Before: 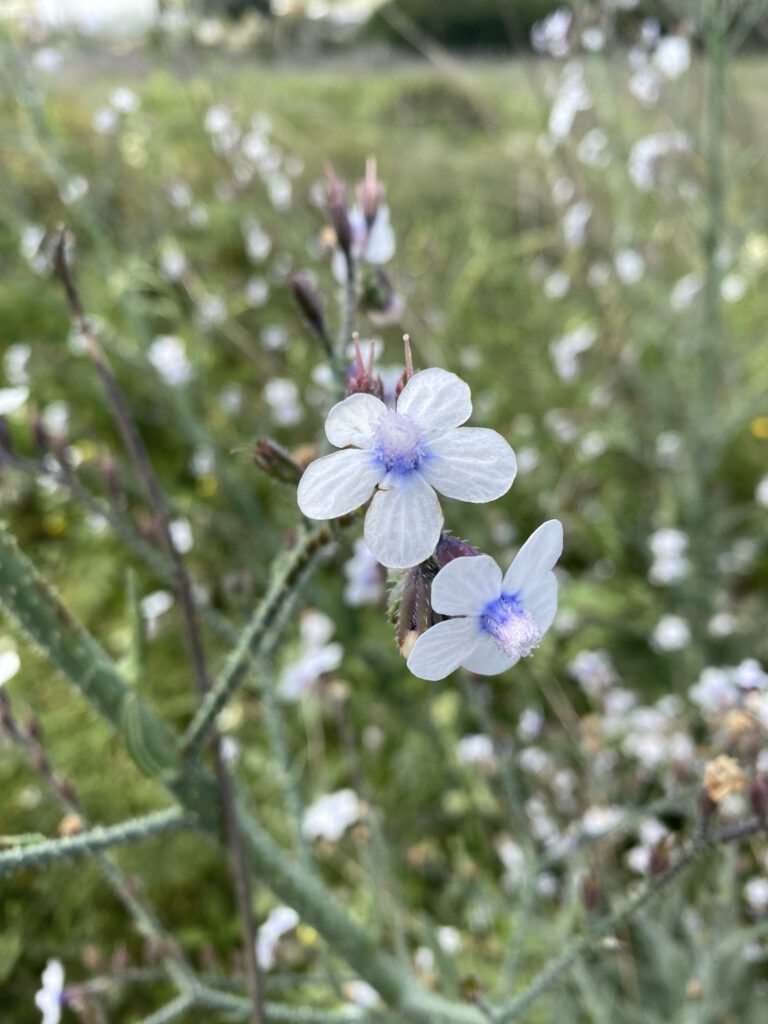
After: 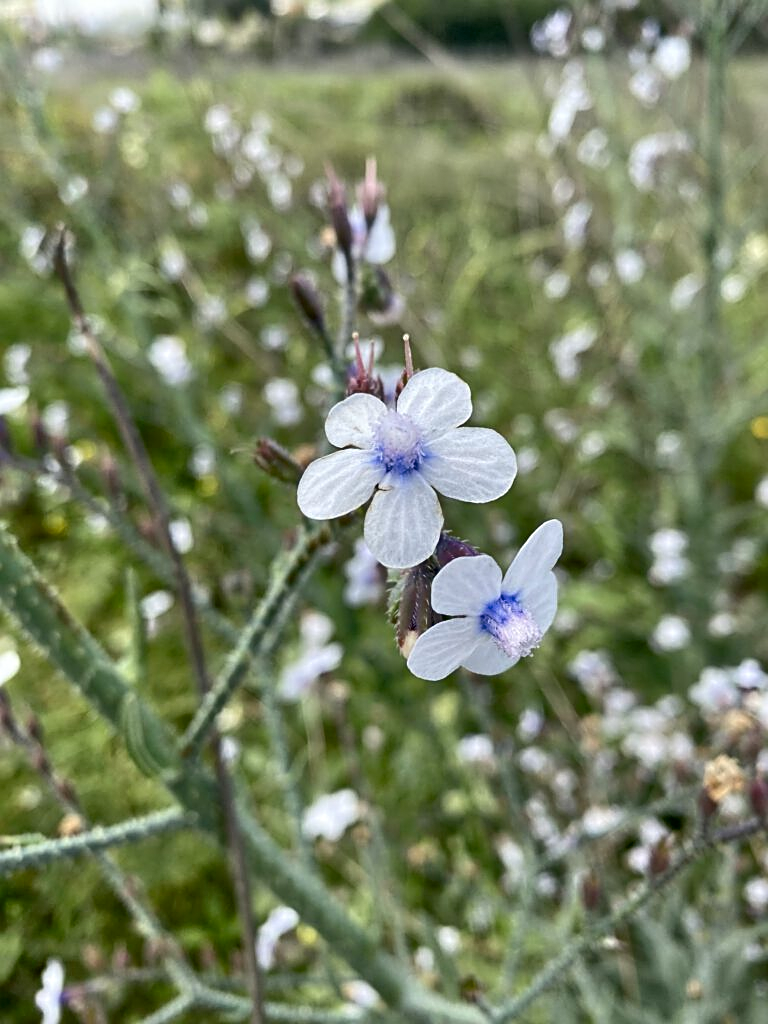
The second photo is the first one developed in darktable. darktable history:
sharpen: on, module defaults
tone curve: curves: ch0 [(0, 0) (0.003, 0.006) (0.011, 0.007) (0.025, 0.01) (0.044, 0.015) (0.069, 0.023) (0.1, 0.031) (0.136, 0.045) (0.177, 0.066) (0.224, 0.098) (0.277, 0.139) (0.335, 0.194) (0.399, 0.254) (0.468, 0.346) (0.543, 0.45) (0.623, 0.56) (0.709, 0.667) (0.801, 0.78) (0.898, 0.891) (1, 1)], color space Lab, independent channels, preserve colors none
tone equalizer: -7 EV 0.143 EV, -6 EV 0.594 EV, -5 EV 1.18 EV, -4 EV 1.35 EV, -3 EV 1.17 EV, -2 EV 0.6 EV, -1 EV 0.15 EV
